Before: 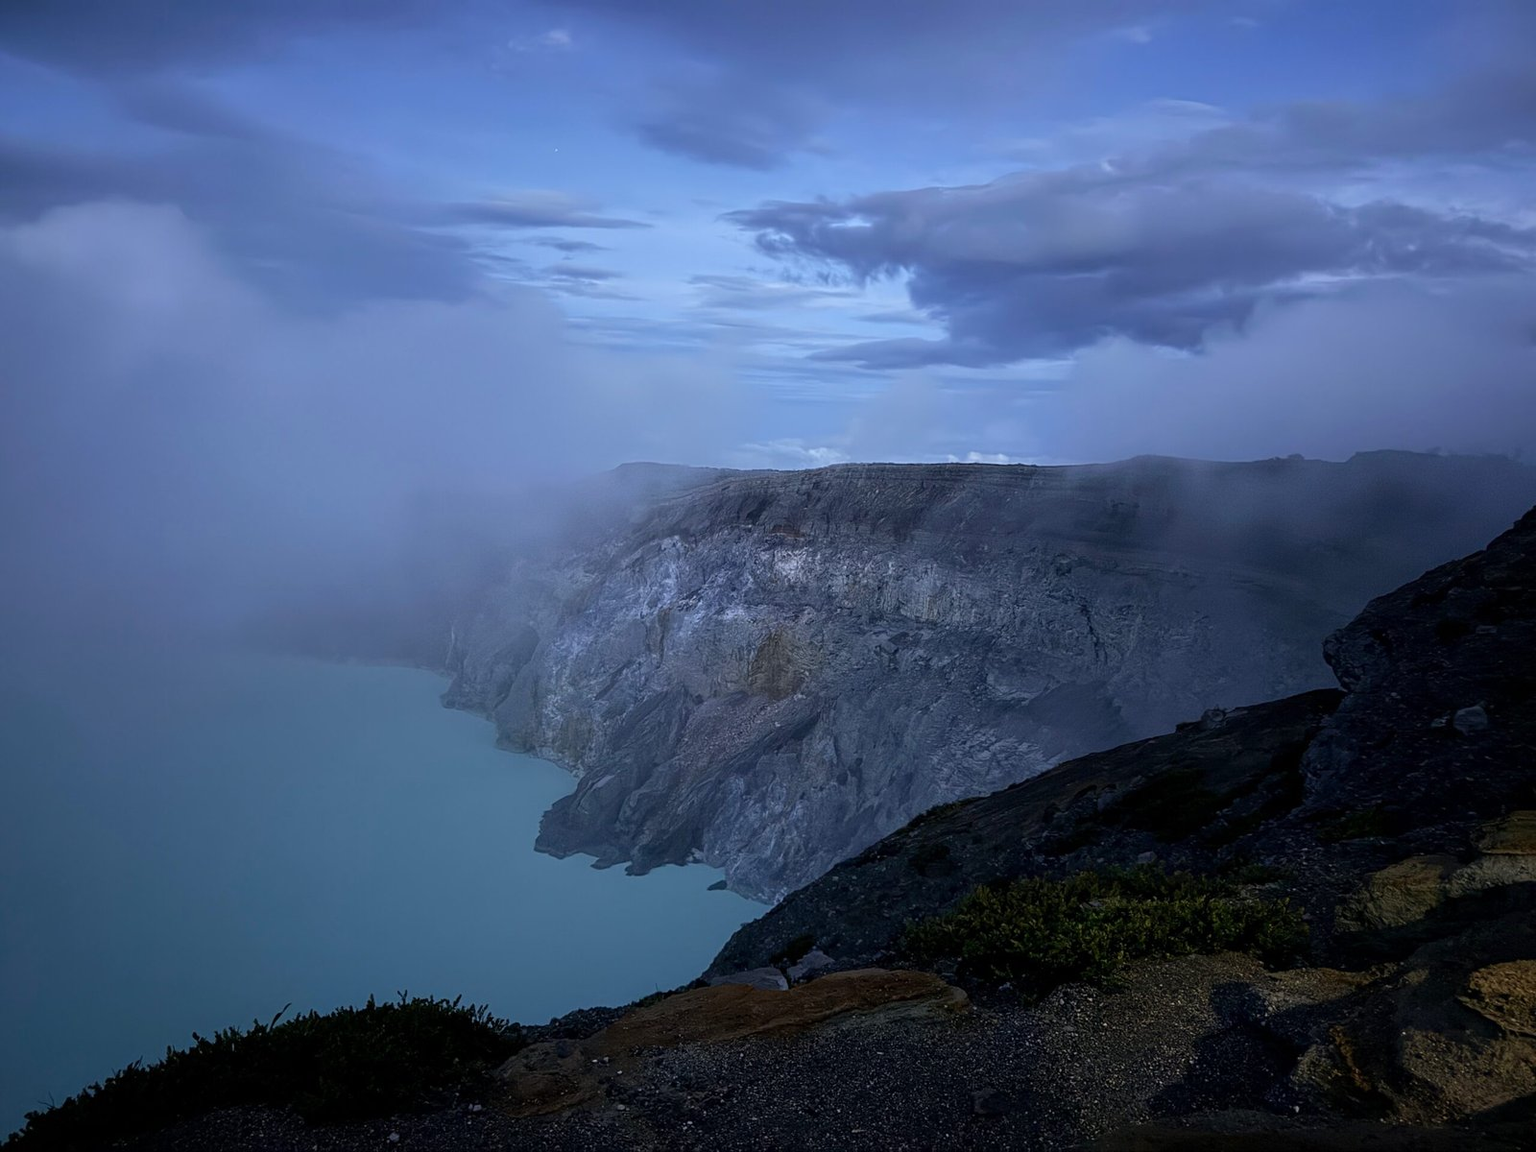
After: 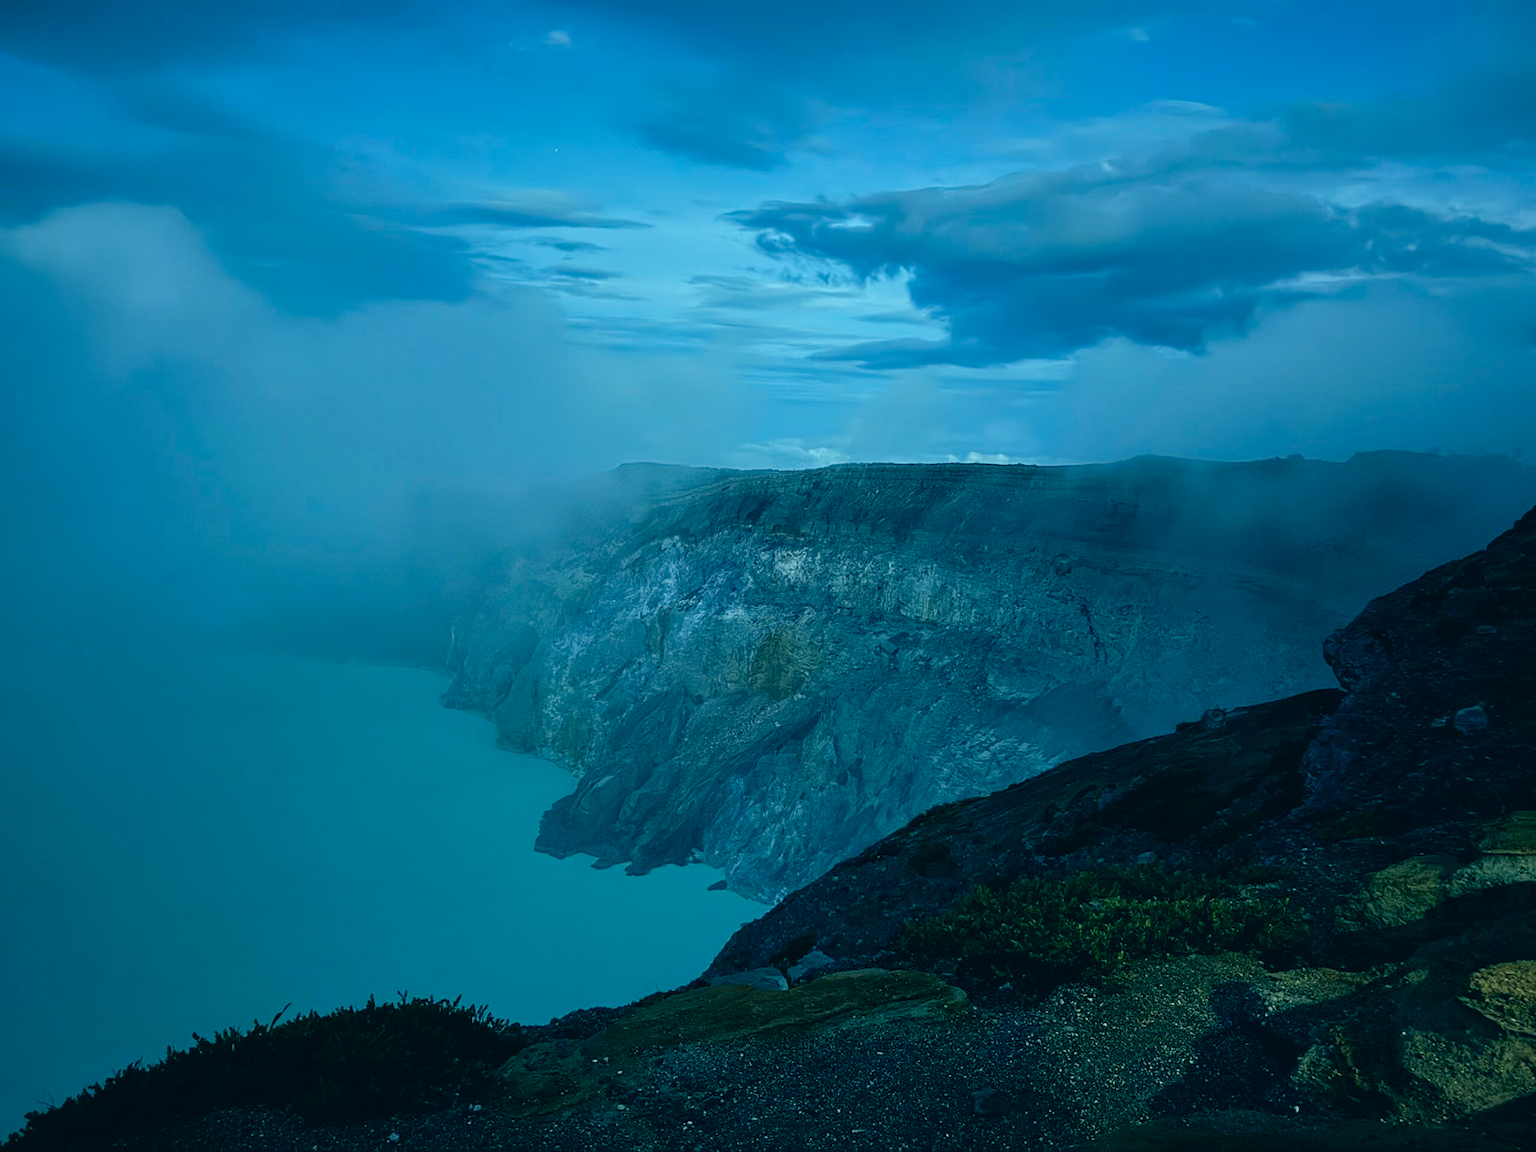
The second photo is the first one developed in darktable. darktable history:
shadows and highlights: shadows 35, highlights -35, soften with gaussian
color correction: highlights a* -20.08, highlights b* 9.8, shadows a* -20.4, shadows b* -10.76
white balance: red 1, blue 1
